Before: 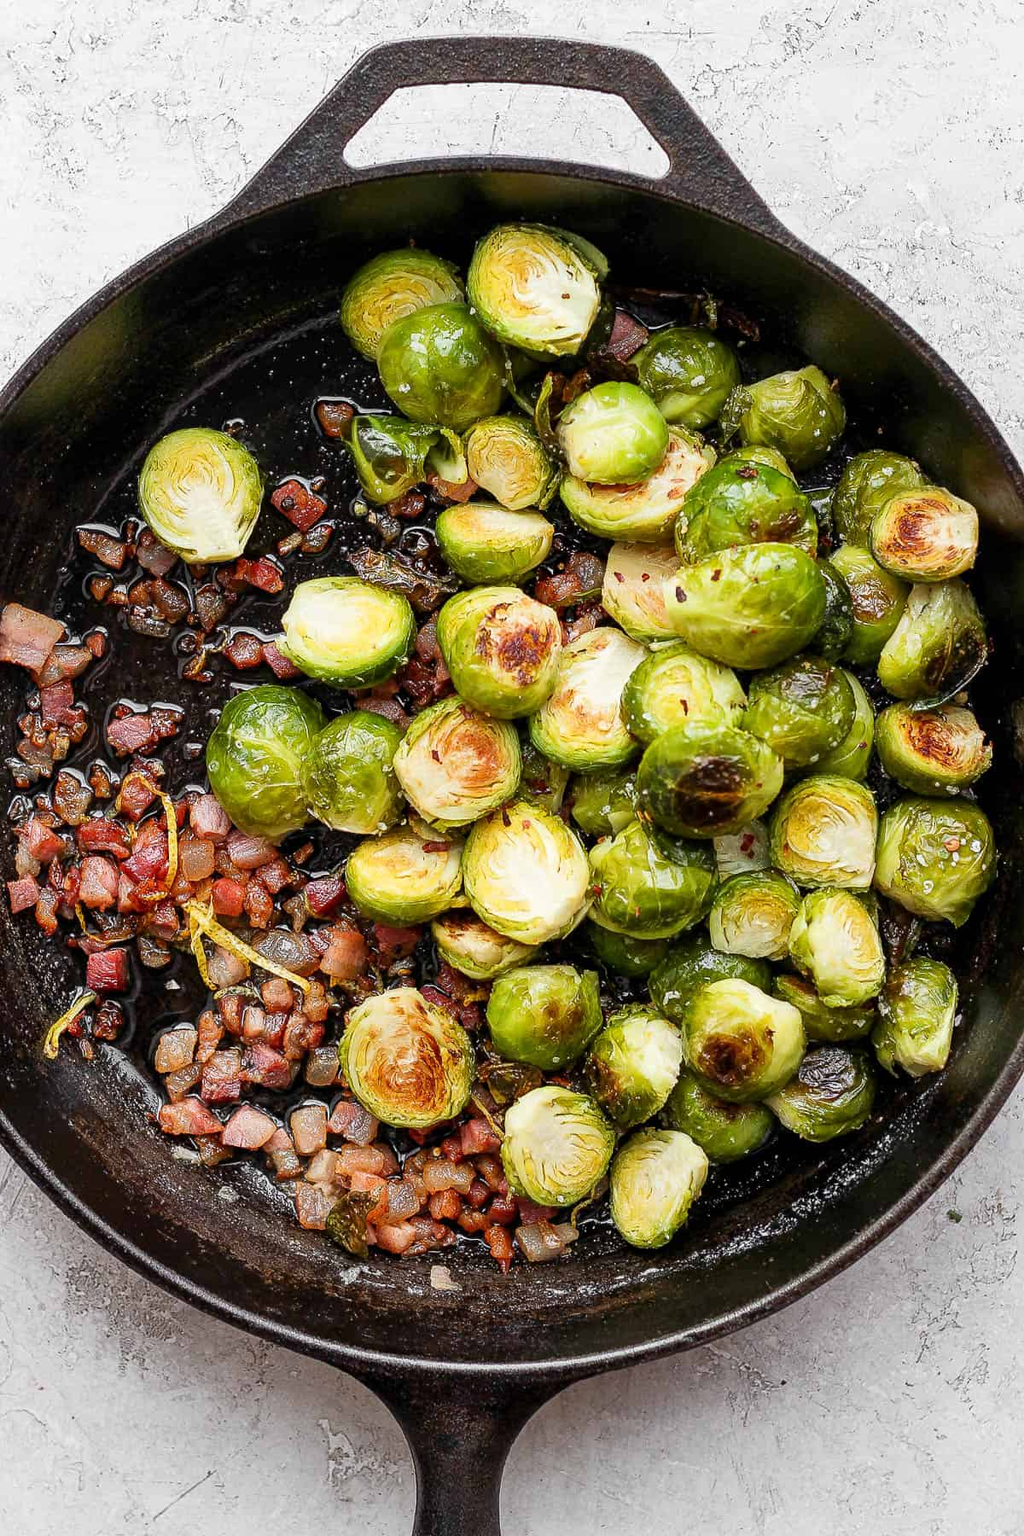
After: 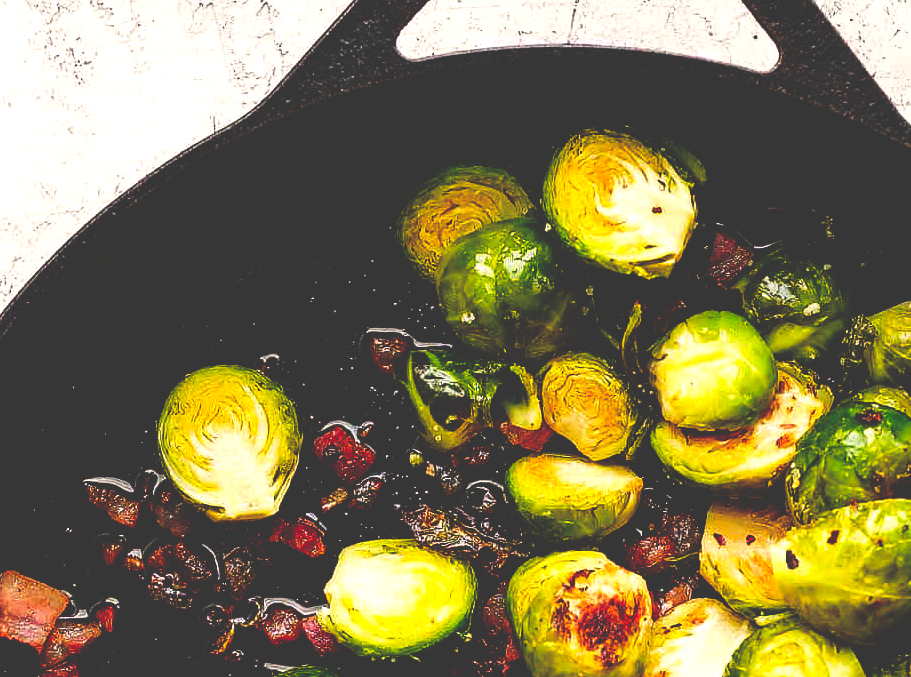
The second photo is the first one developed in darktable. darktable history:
base curve: curves: ch0 [(0, 0.036) (0.083, 0.04) (0.804, 1)], preserve colors none
color balance rgb: shadows lift › hue 87.86°, highlights gain › chroma 2.026%, highlights gain › hue 62.91°, perceptual saturation grading › global saturation 15.968%, global vibrance 20%
crop: left 0.524%, top 7.641%, right 23.511%, bottom 54.729%
